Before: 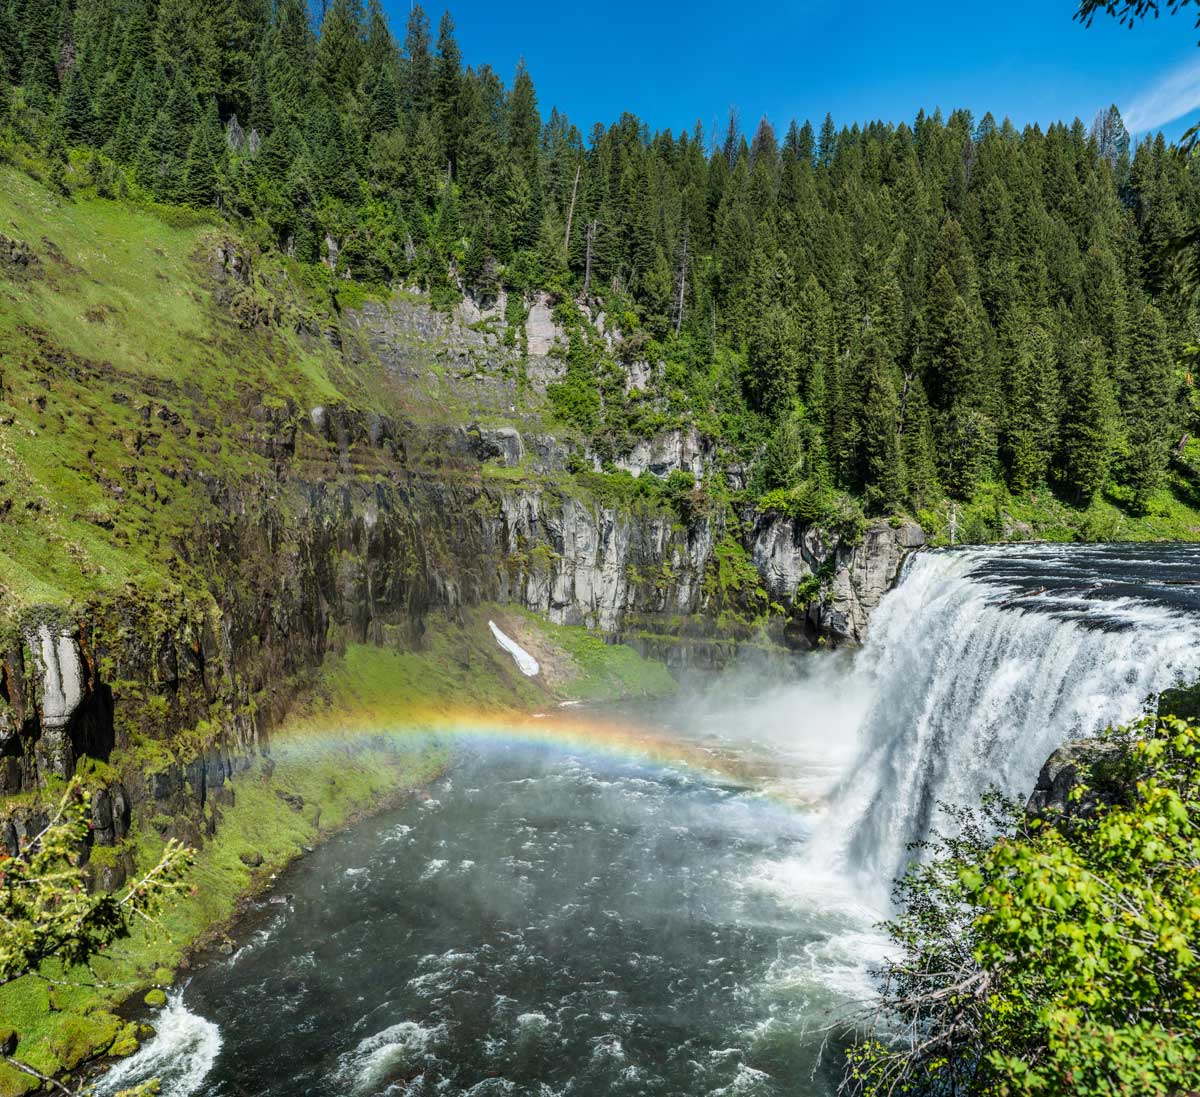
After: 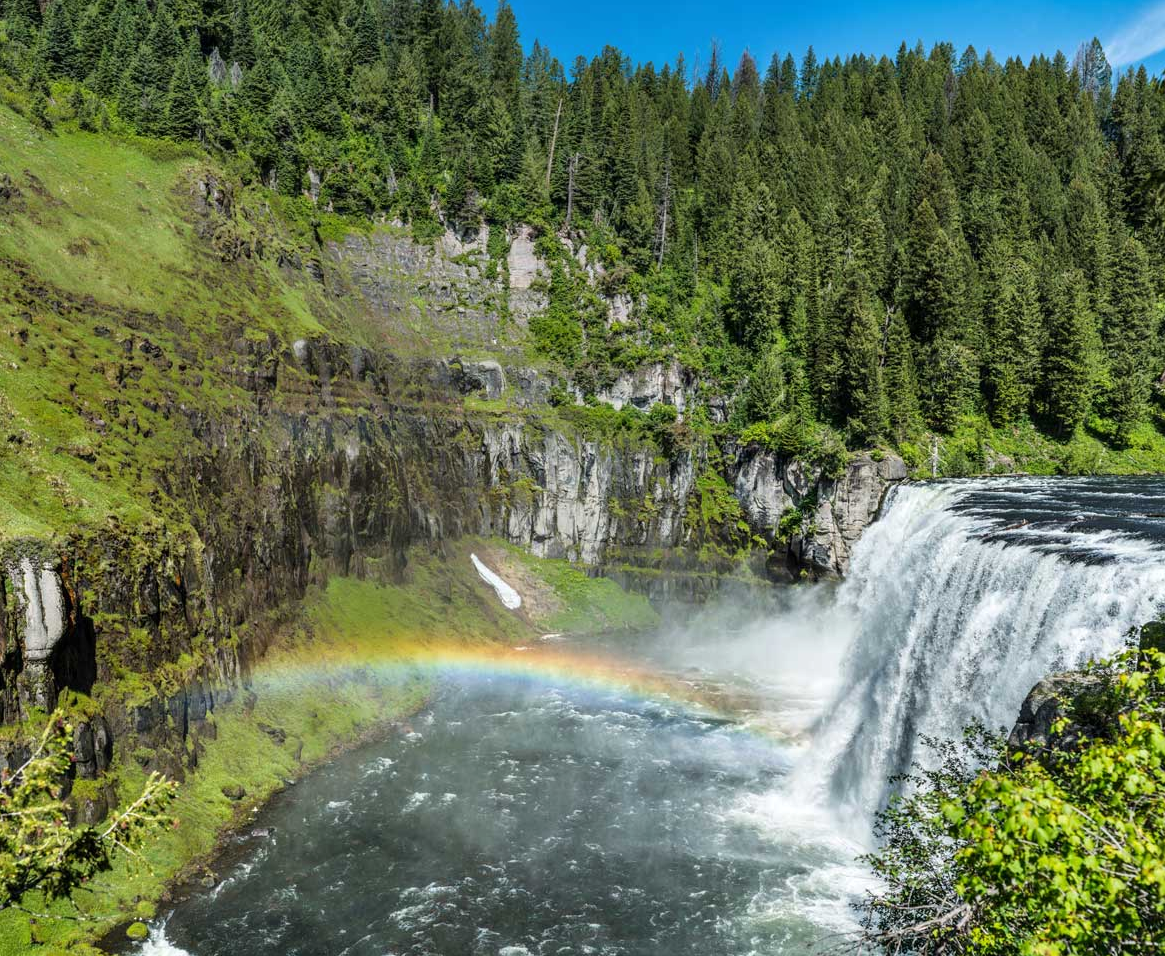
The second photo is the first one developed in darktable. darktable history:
exposure: exposure 0.078 EV, compensate highlight preservation false
crop: left 1.507%, top 6.147%, right 1.379%, bottom 6.637%
shadows and highlights: soften with gaussian
